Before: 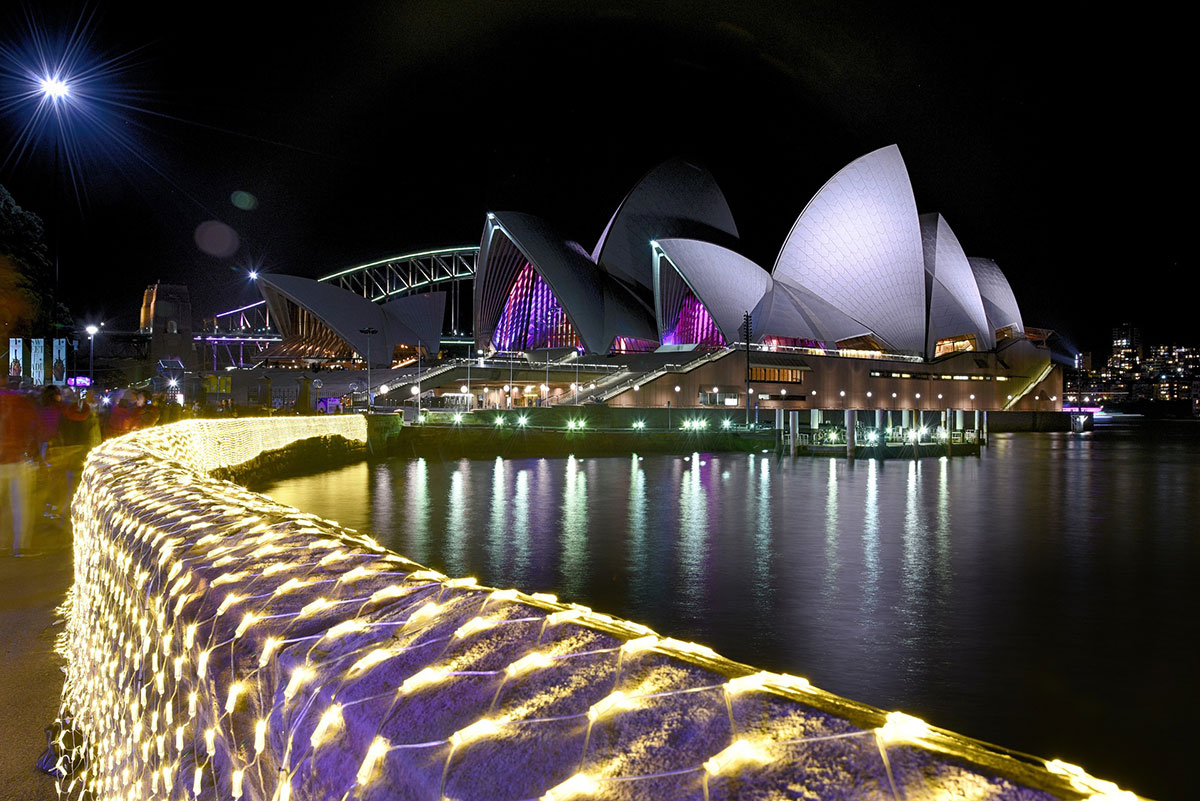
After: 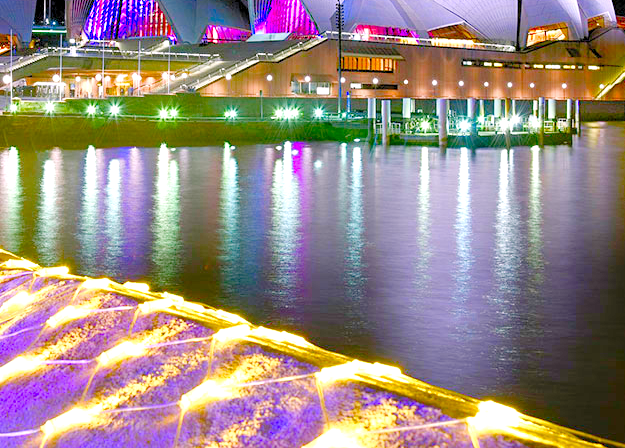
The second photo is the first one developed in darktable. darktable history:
crop: left 34.029%, top 38.91%, right 13.857%, bottom 5.129%
color balance rgb: shadows lift › hue 86.8°, highlights gain › chroma 1.55%, highlights gain › hue 307.18°, perceptual saturation grading › global saturation 20%, perceptual saturation grading › highlights -25.169%, perceptual saturation grading › shadows 50.152%
levels: levels [0.008, 0.318, 0.836]
